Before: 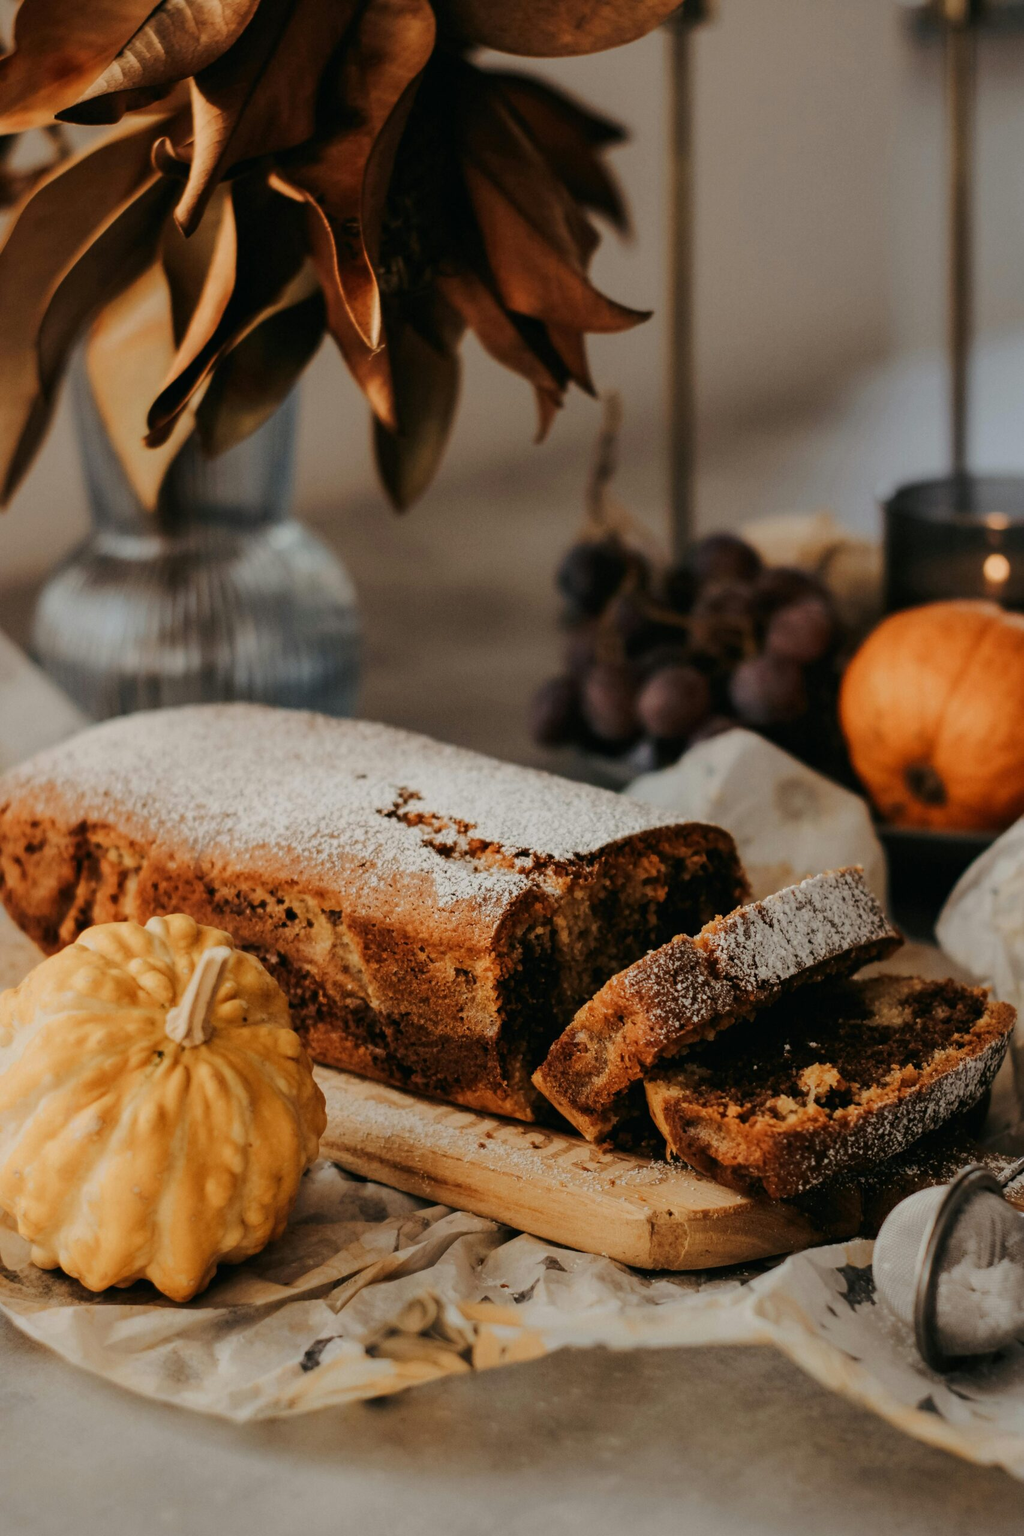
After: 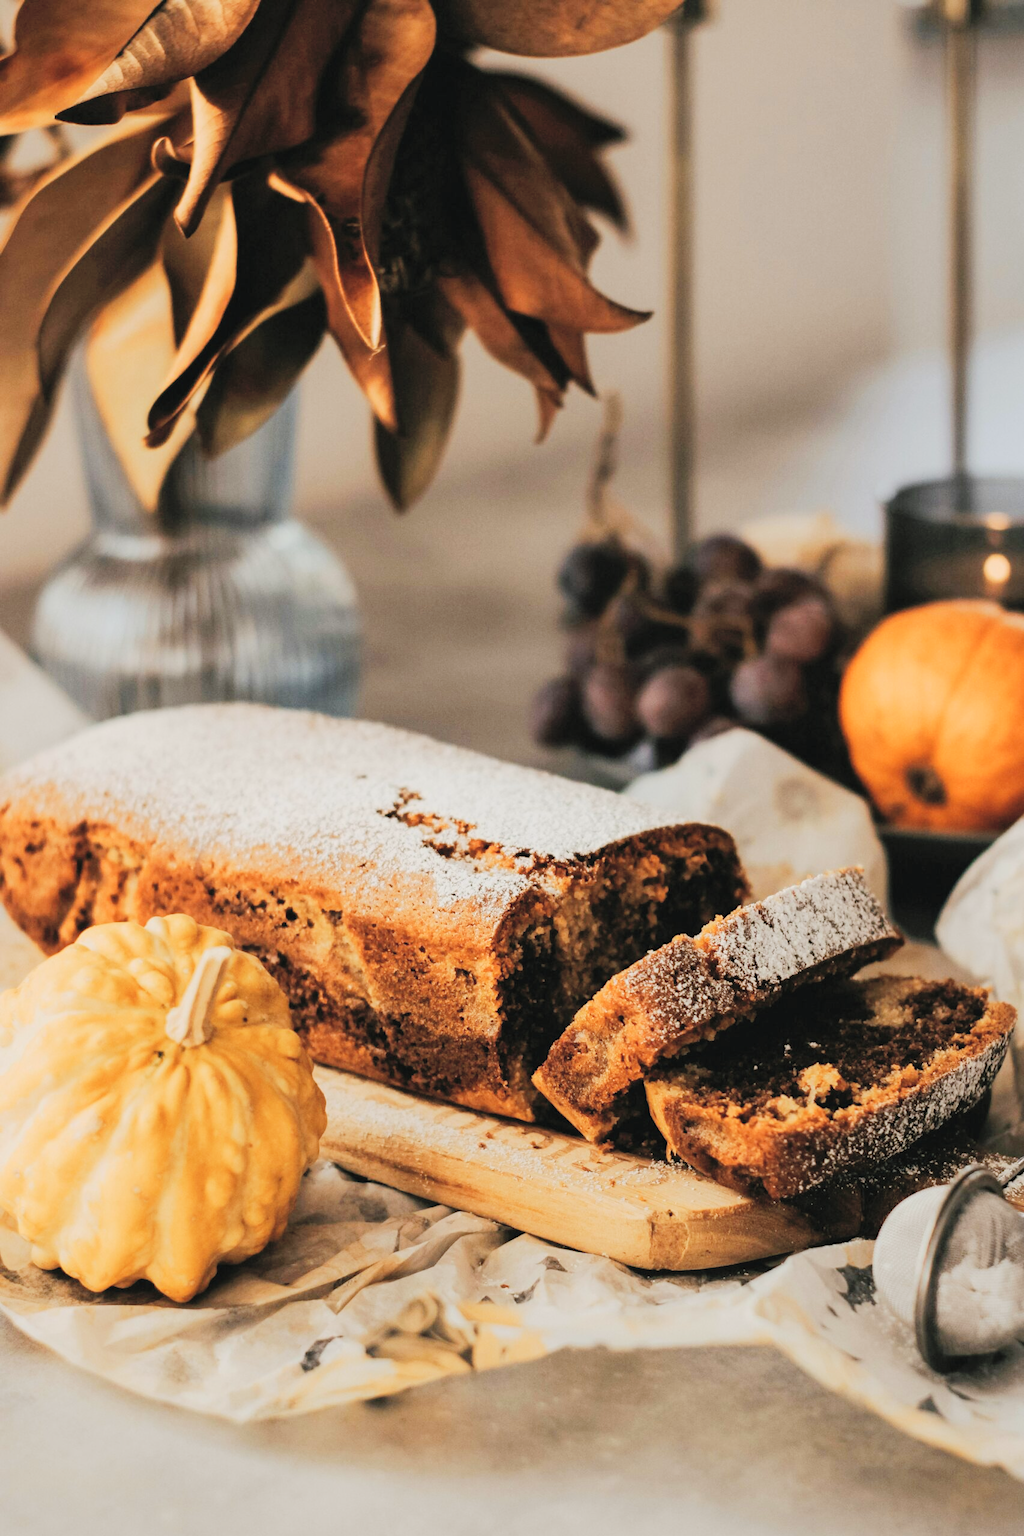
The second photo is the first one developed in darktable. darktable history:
tone curve: curves: ch0 [(0, 0) (0.003, 0.014) (0.011, 0.019) (0.025, 0.026) (0.044, 0.037) (0.069, 0.053) (0.1, 0.083) (0.136, 0.121) (0.177, 0.163) (0.224, 0.22) (0.277, 0.281) (0.335, 0.354) (0.399, 0.436) (0.468, 0.526) (0.543, 0.612) (0.623, 0.706) (0.709, 0.79) (0.801, 0.858) (0.898, 0.925) (1, 1)], preserve colors none
contrast brightness saturation: brightness 0.28
